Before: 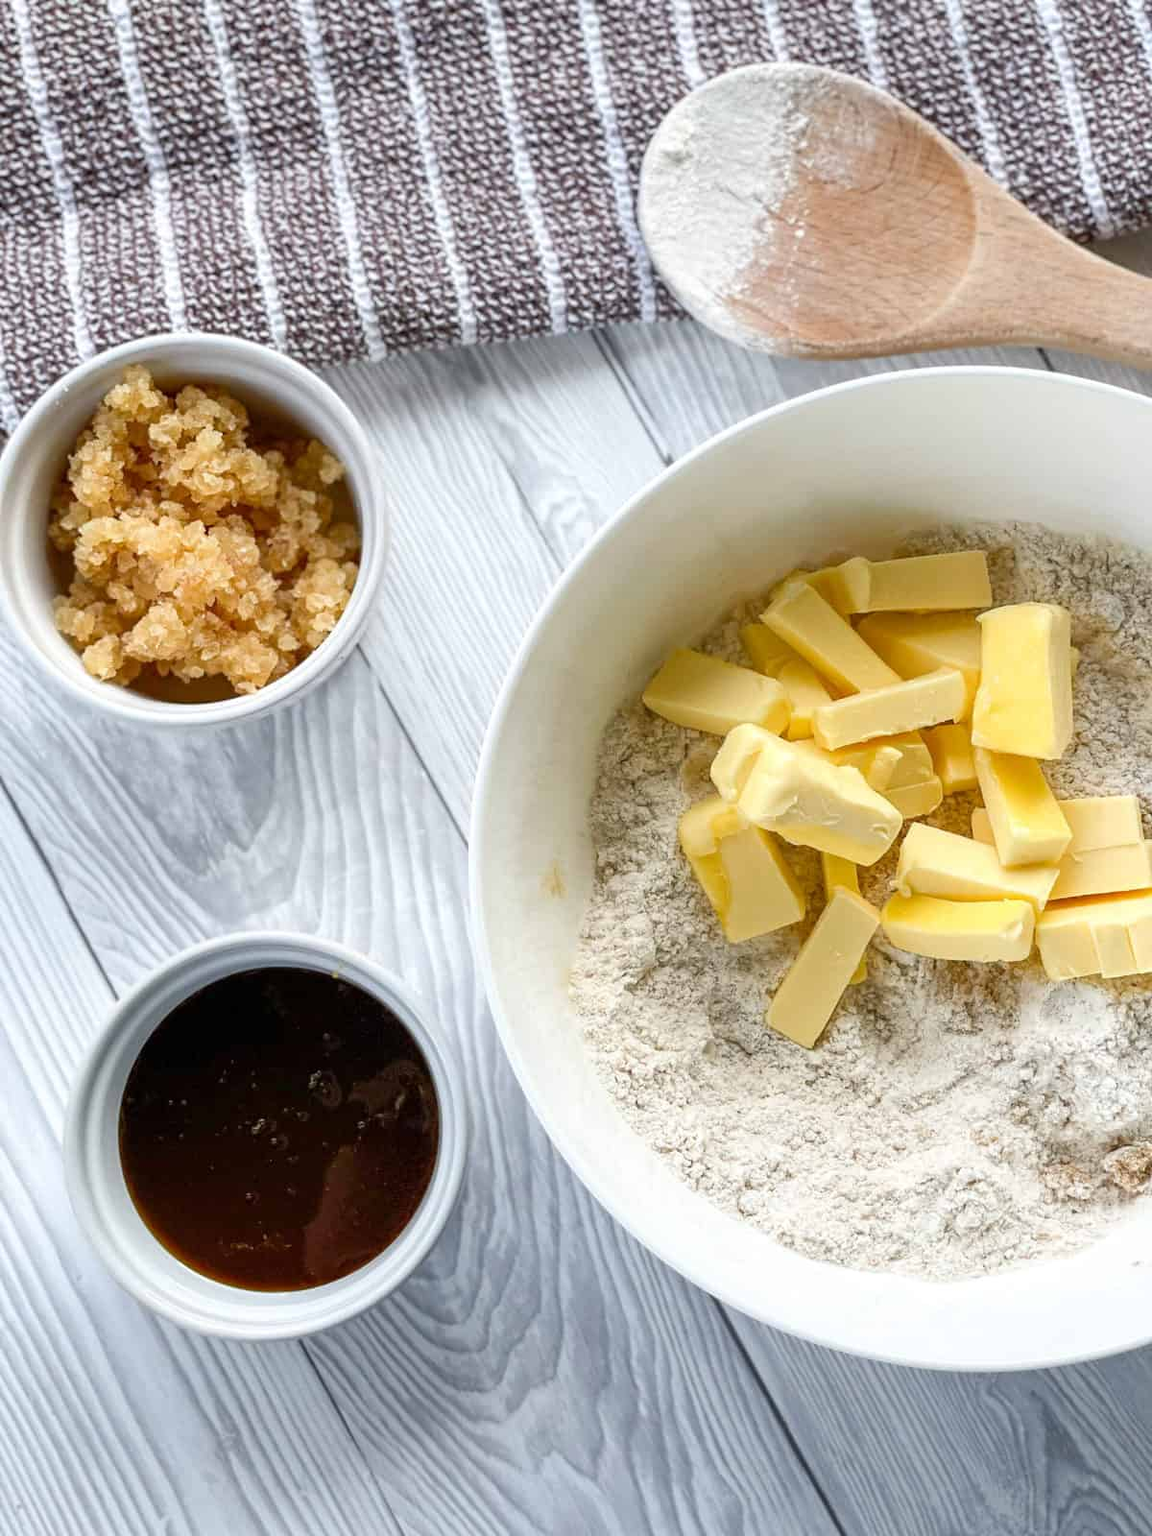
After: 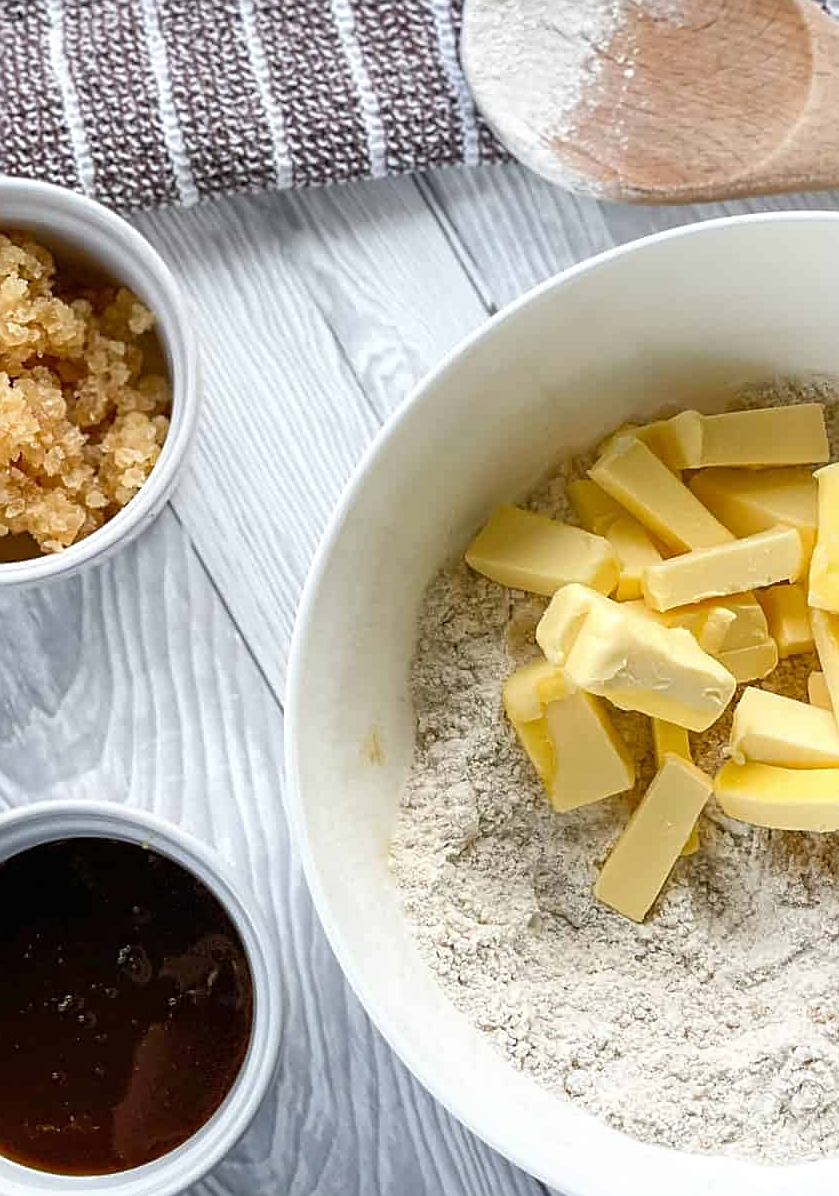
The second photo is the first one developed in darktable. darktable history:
crop and rotate: left 17.046%, top 10.659%, right 12.989%, bottom 14.553%
sharpen: on, module defaults
base curve: curves: ch0 [(0, 0) (0.303, 0.277) (1, 1)]
